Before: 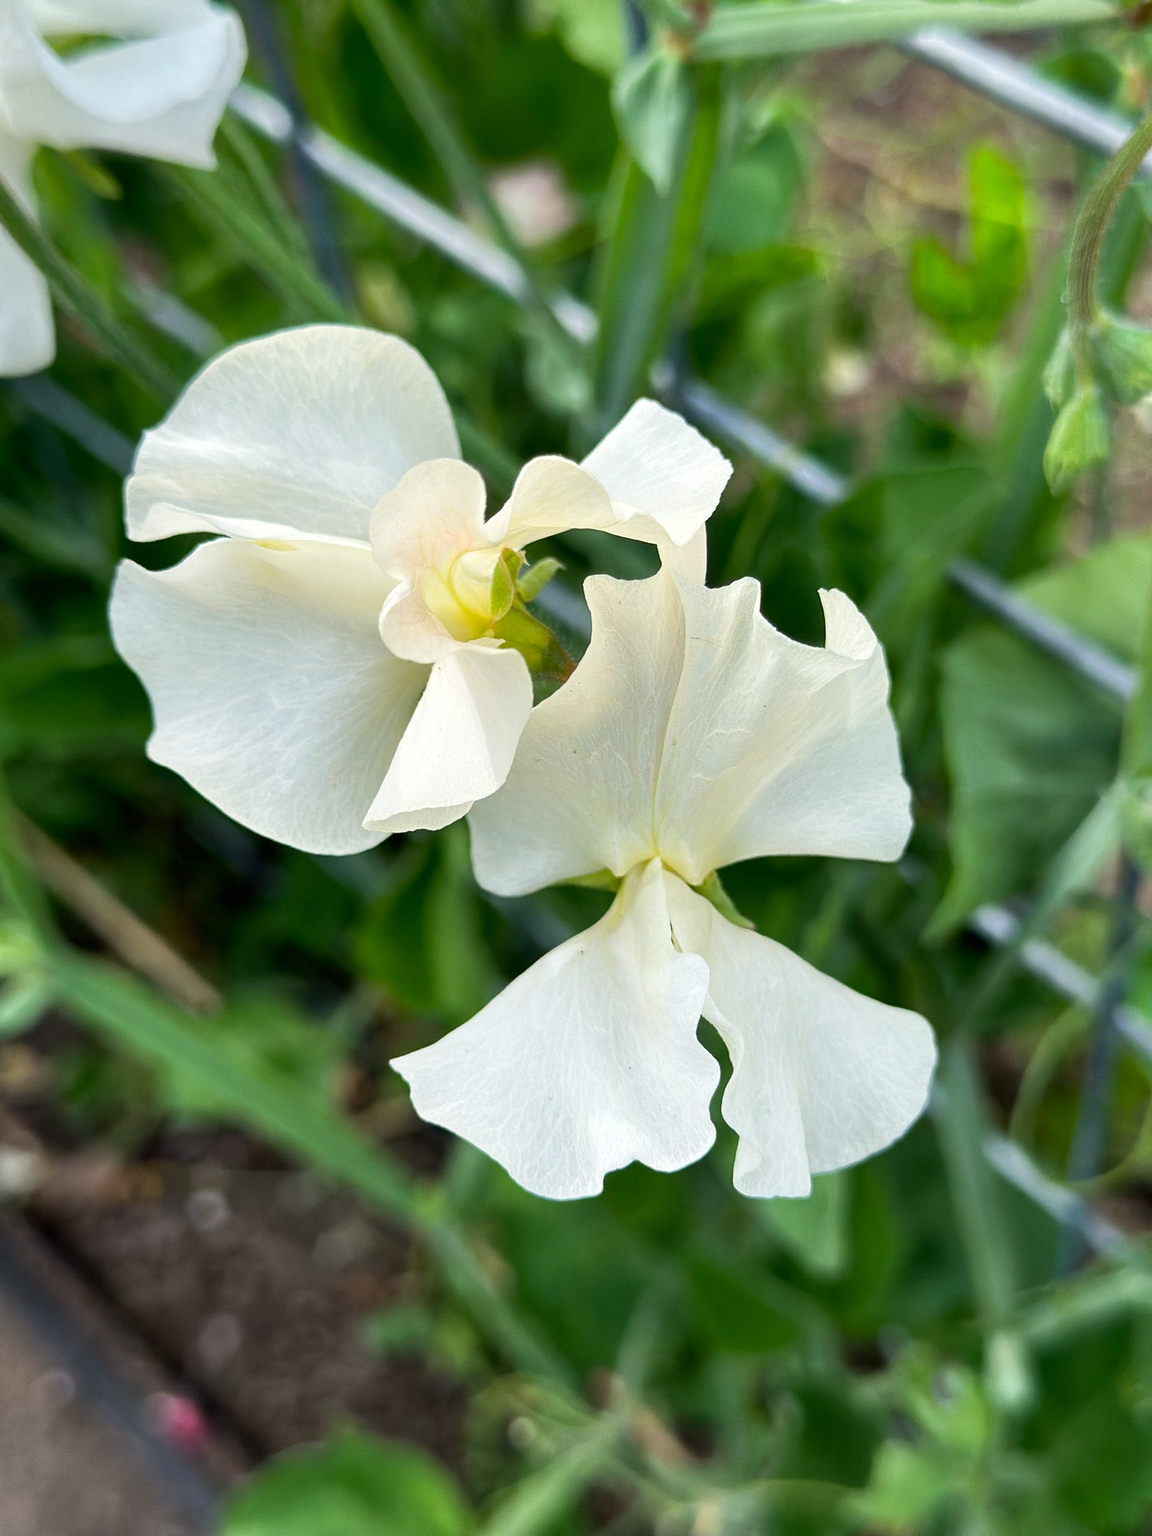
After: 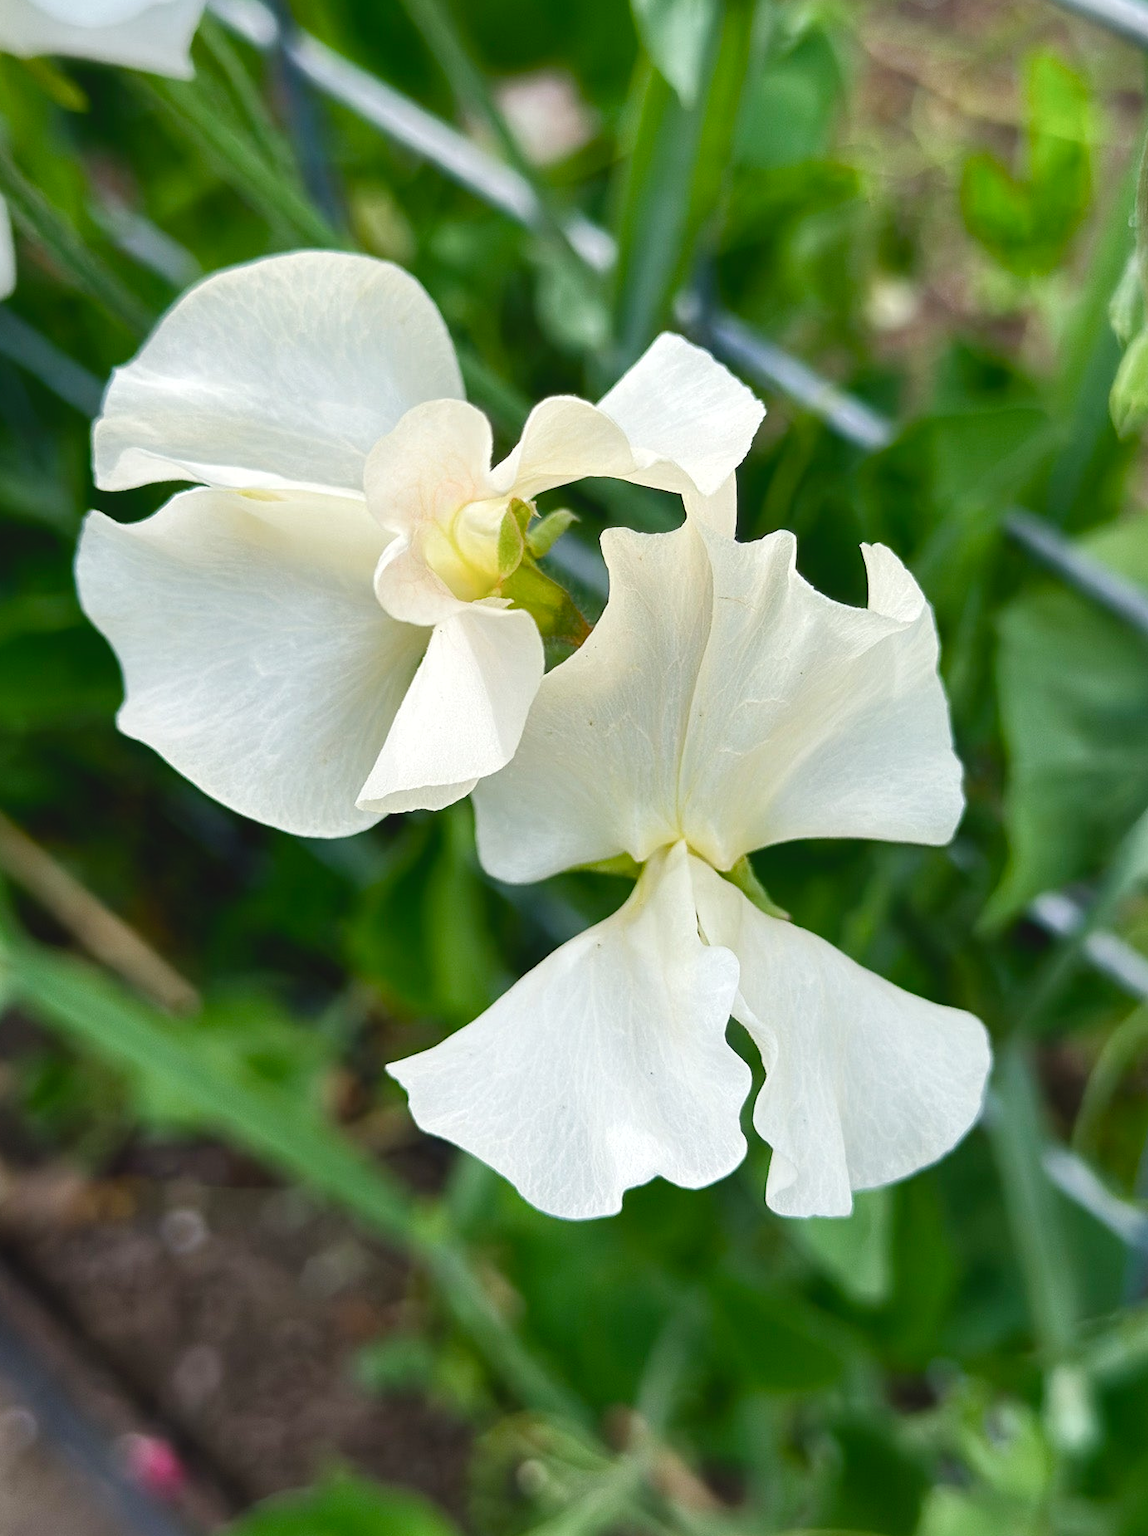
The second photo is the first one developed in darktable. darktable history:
color balance rgb: global offset › luminance 0.718%, perceptual saturation grading › global saturation 14.1%, perceptual saturation grading › highlights -25.302%, perceptual saturation grading › shadows 29.633%, global vibrance 2.67%
crop: left 3.588%, top 6.433%, right 6.309%, bottom 3.23%
tone equalizer: edges refinement/feathering 500, mask exposure compensation -1.57 EV, preserve details no
